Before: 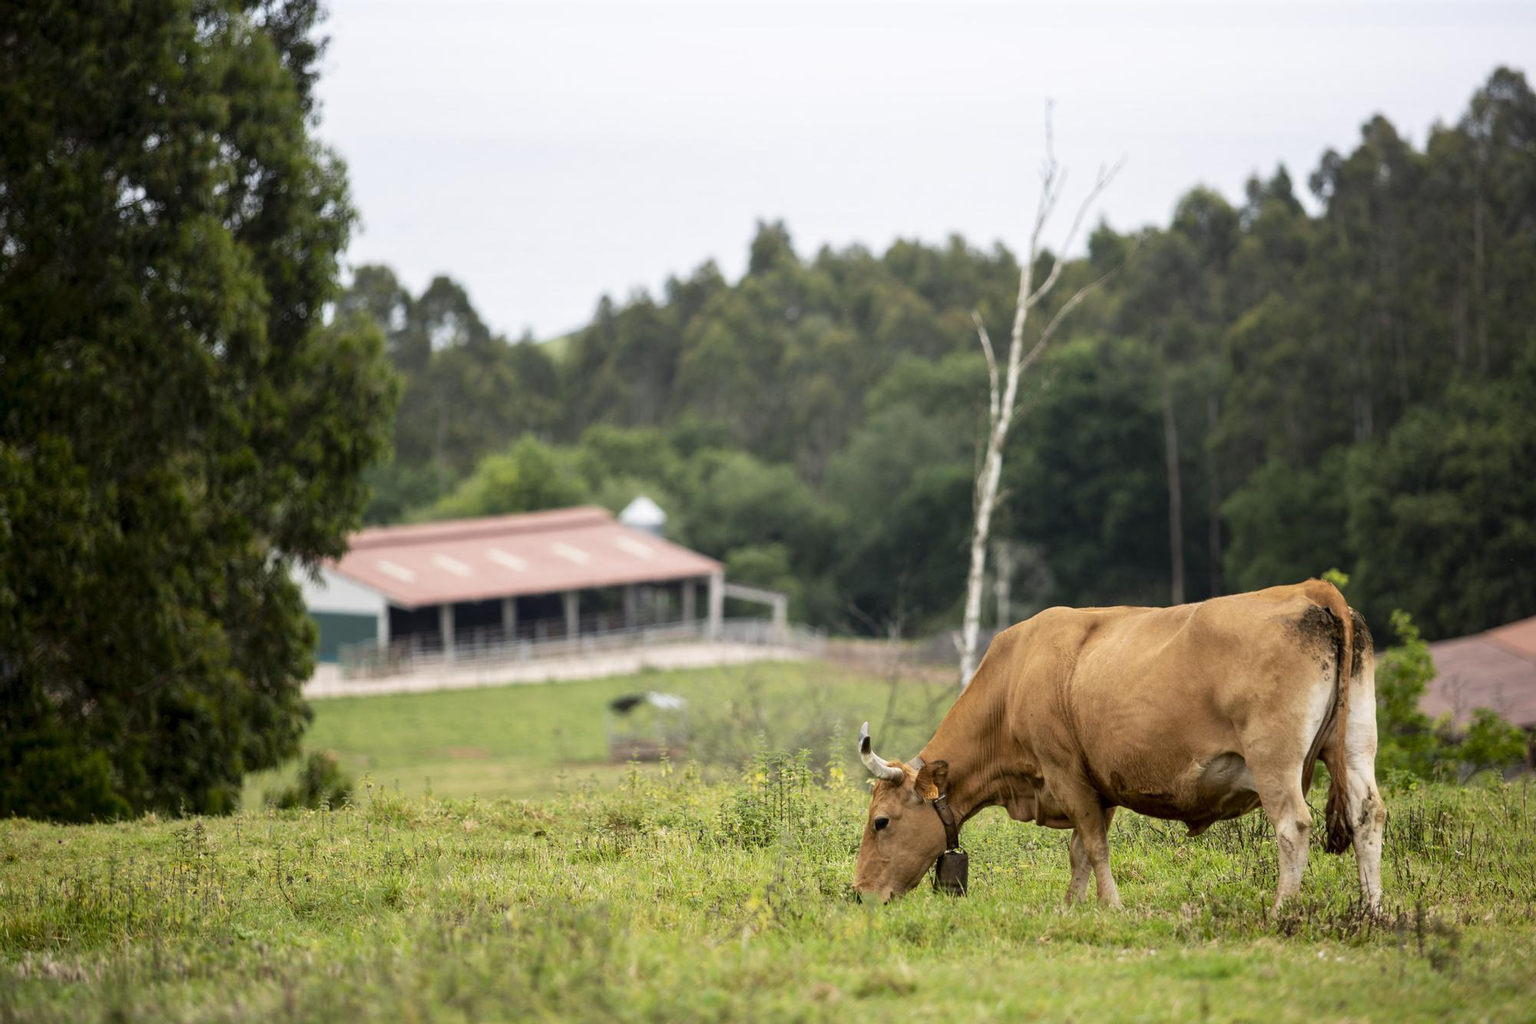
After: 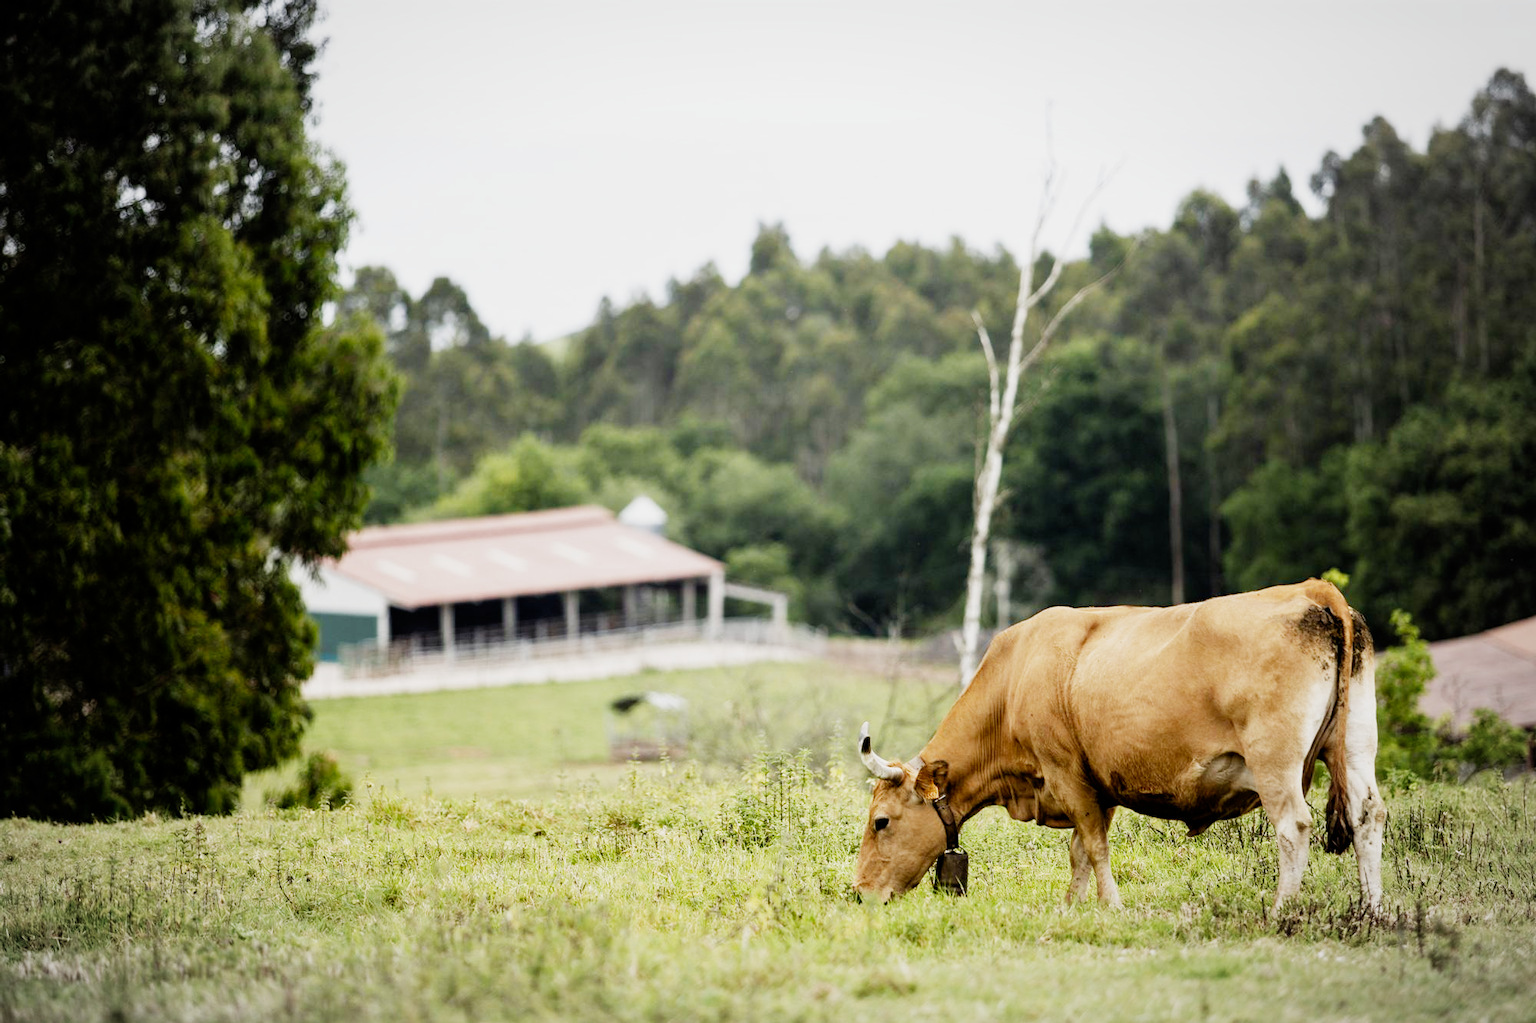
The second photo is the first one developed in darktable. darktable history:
exposure: exposure 0.664 EV, compensate exposure bias true, compensate highlight preservation false
filmic rgb: black relative exposure -7.5 EV, white relative exposure 4.99 EV, hardness 3.34, contrast 1.299, preserve chrominance no, color science v4 (2020), iterations of high-quality reconstruction 0
vignetting: fall-off start 79.48%, brightness -0.169, width/height ratio 1.326
